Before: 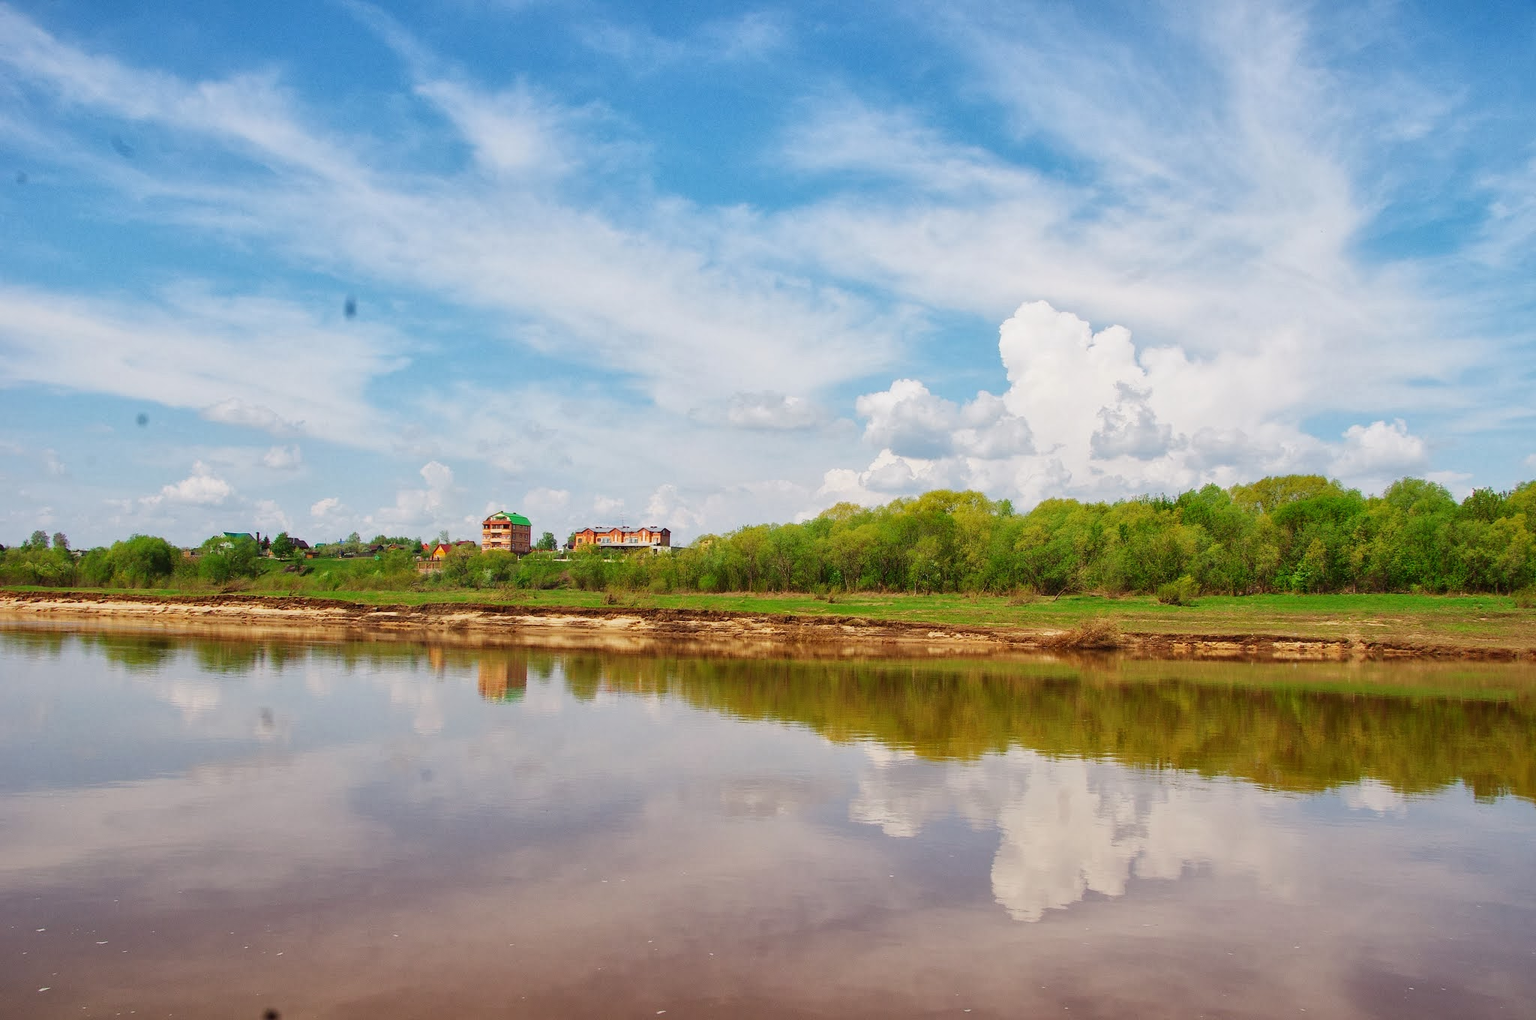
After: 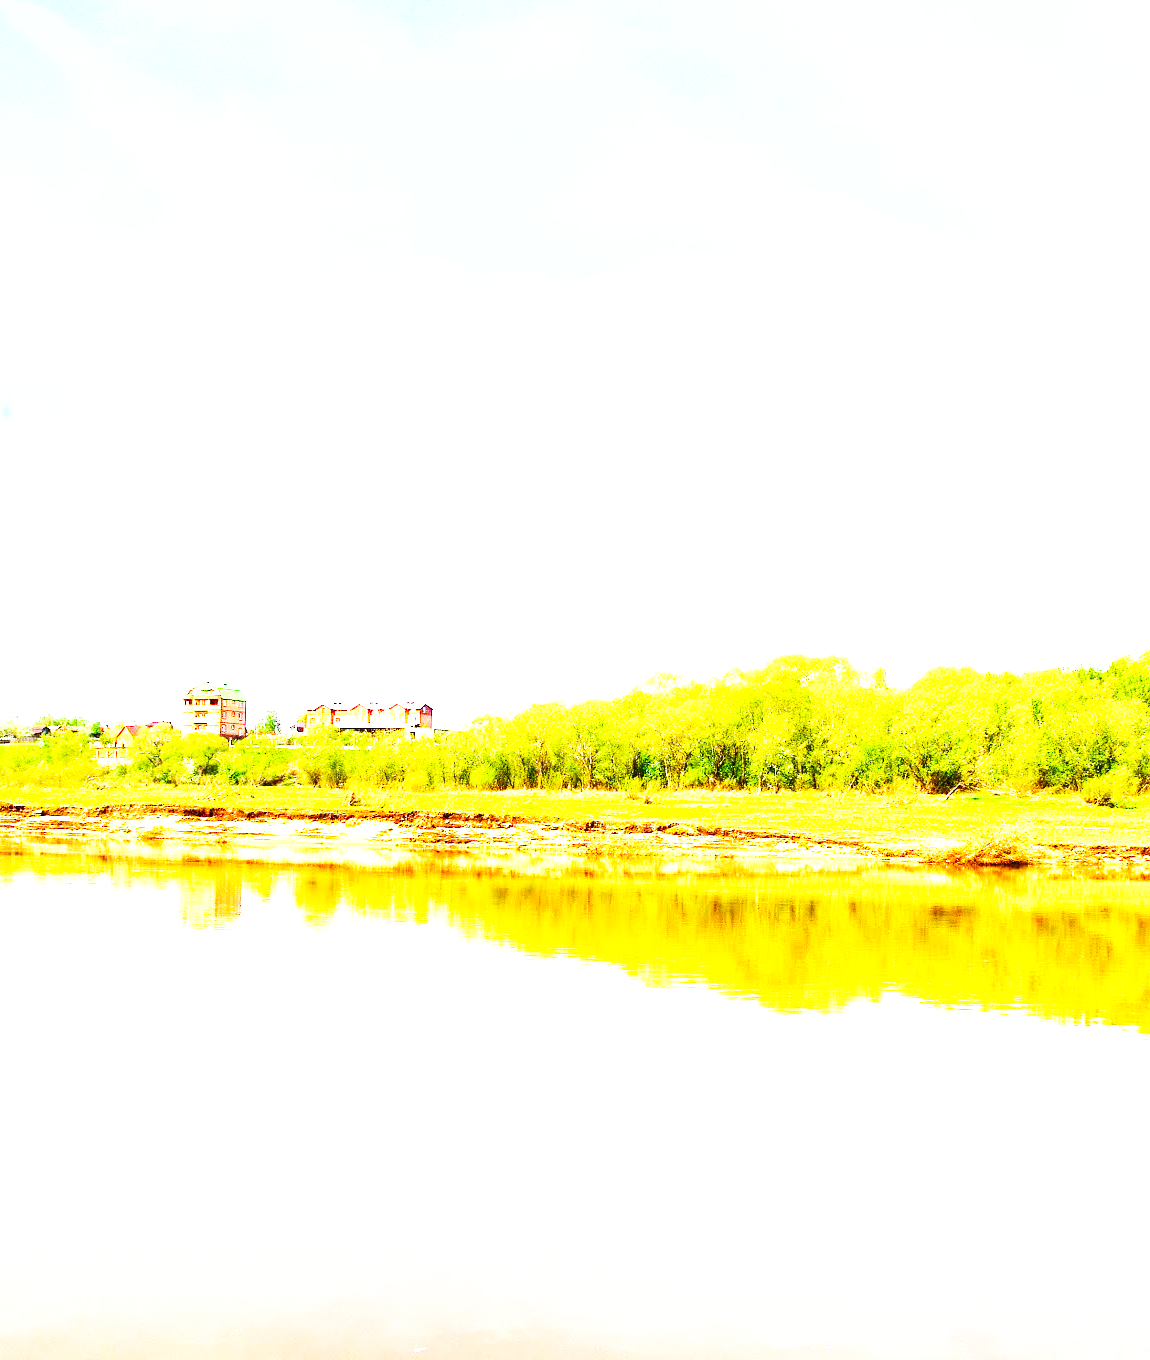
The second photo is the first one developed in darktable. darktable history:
contrast brightness saturation: contrast 0.148, brightness 0.048
exposure: black level correction 0, exposure 1.107 EV, compensate highlight preservation false
base curve: curves: ch0 [(0, 0.003) (0.001, 0.002) (0.006, 0.004) (0.02, 0.022) (0.048, 0.086) (0.094, 0.234) (0.162, 0.431) (0.258, 0.629) (0.385, 0.8) (0.548, 0.918) (0.751, 0.988) (1, 1)], preserve colors none
crop and rotate: left 22.513%, right 21.332%
tone equalizer: -8 EV -0.789 EV, -7 EV -0.691 EV, -6 EV -0.591 EV, -5 EV -0.396 EV, -3 EV 0.387 EV, -2 EV 0.6 EV, -1 EV 0.7 EV, +0 EV 0.731 EV
color balance rgb: shadows lift › luminance -19.649%, linear chroma grading › global chroma 15.464%, perceptual saturation grading › global saturation 20%, perceptual saturation grading › highlights -24.851%, perceptual saturation grading › shadows 23.994%, perceptual brilliance grading › highlights 15.74%, perceptual brilliance grading › mid-tones 6.137%, perceptual brilliance grading › shadows -14.854%, global vibrance 20%
